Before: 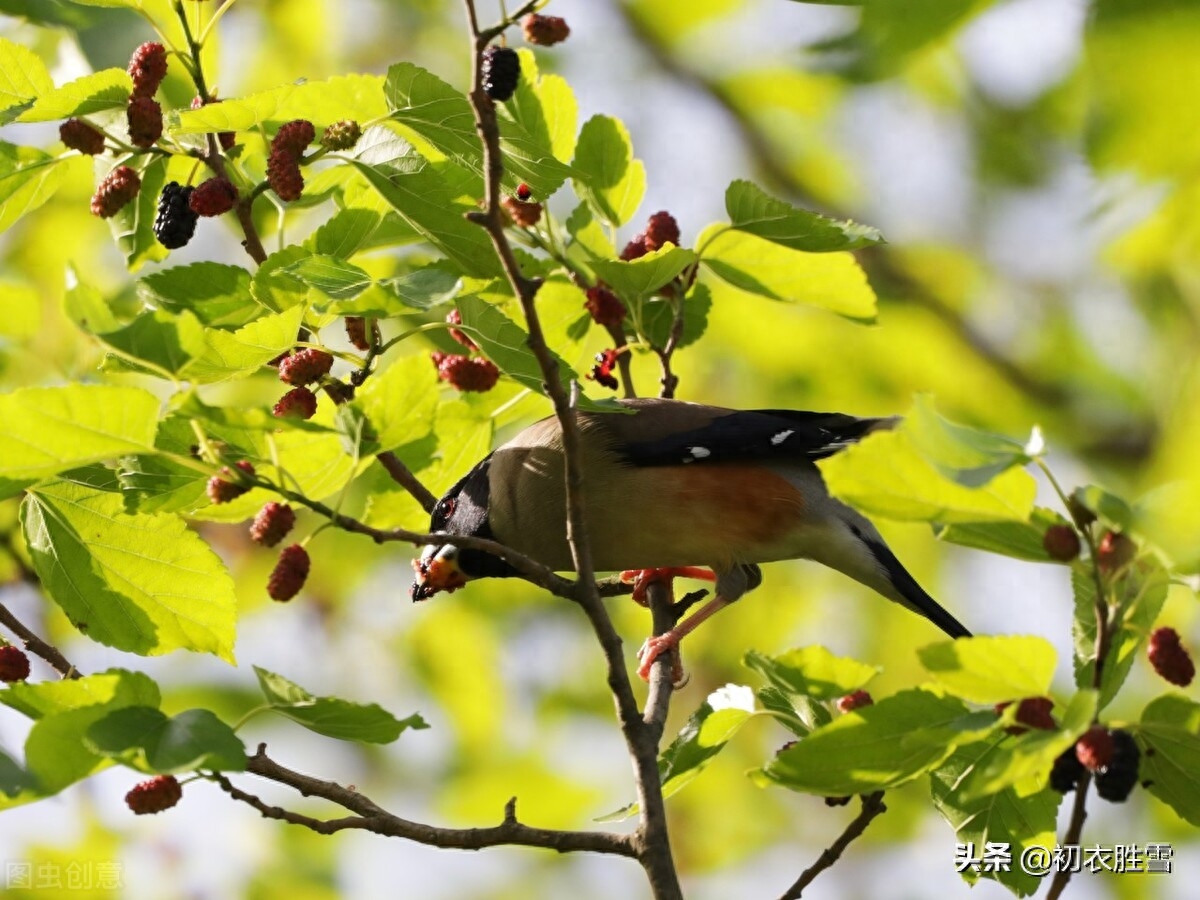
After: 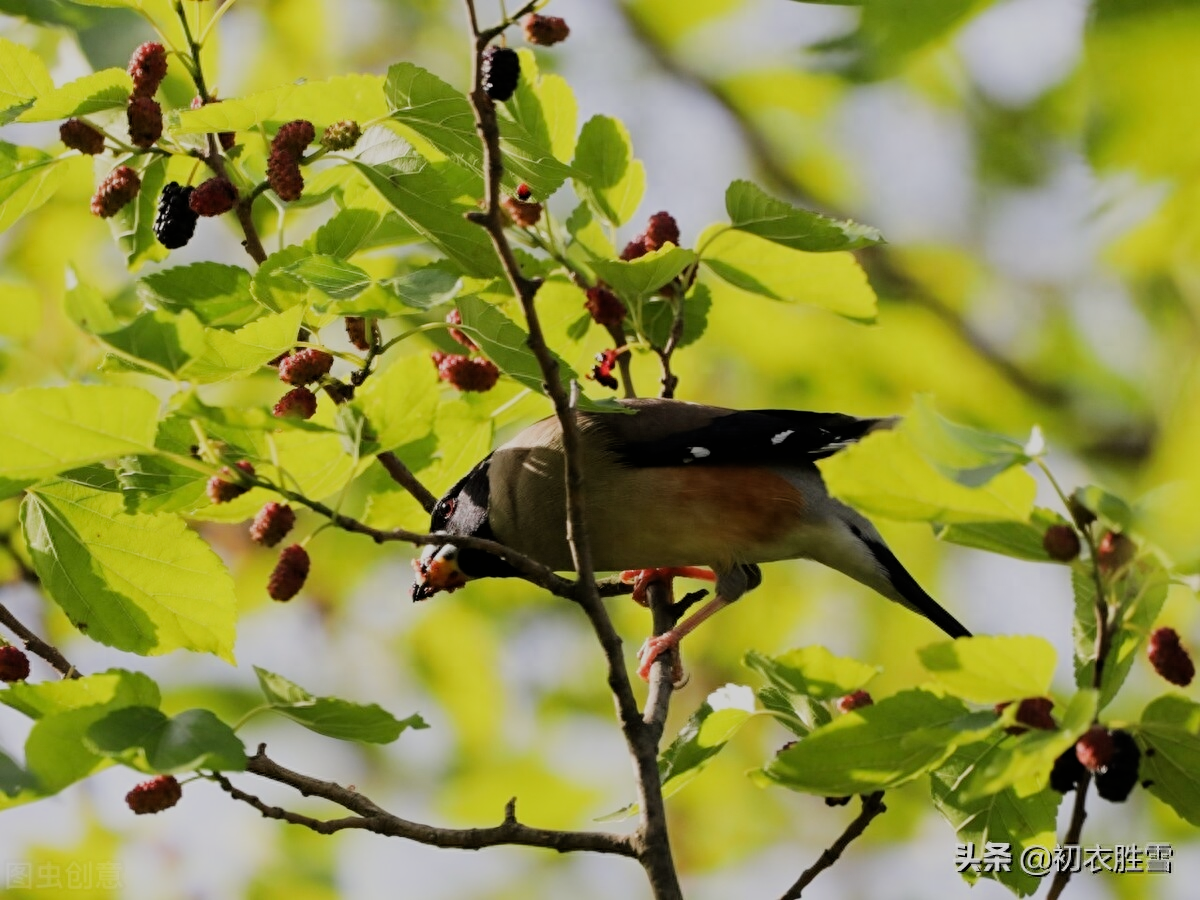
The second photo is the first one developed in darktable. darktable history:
filmic rgb: black relative exposure -7.33 EV, white relative exposure 5.08 EV, hardness 3.21, iterations of high-quality reconstruction 10
